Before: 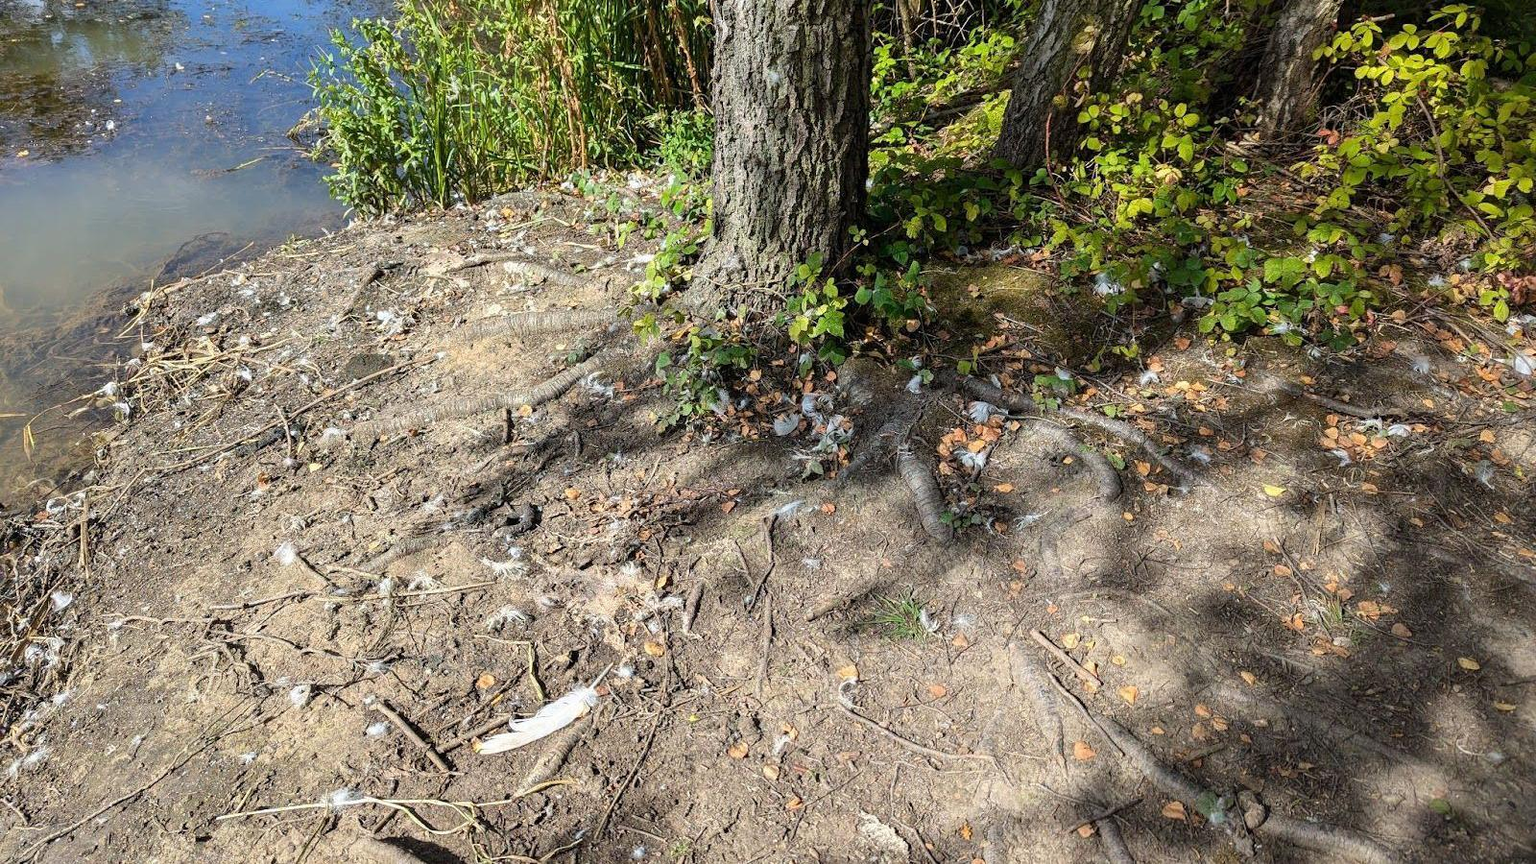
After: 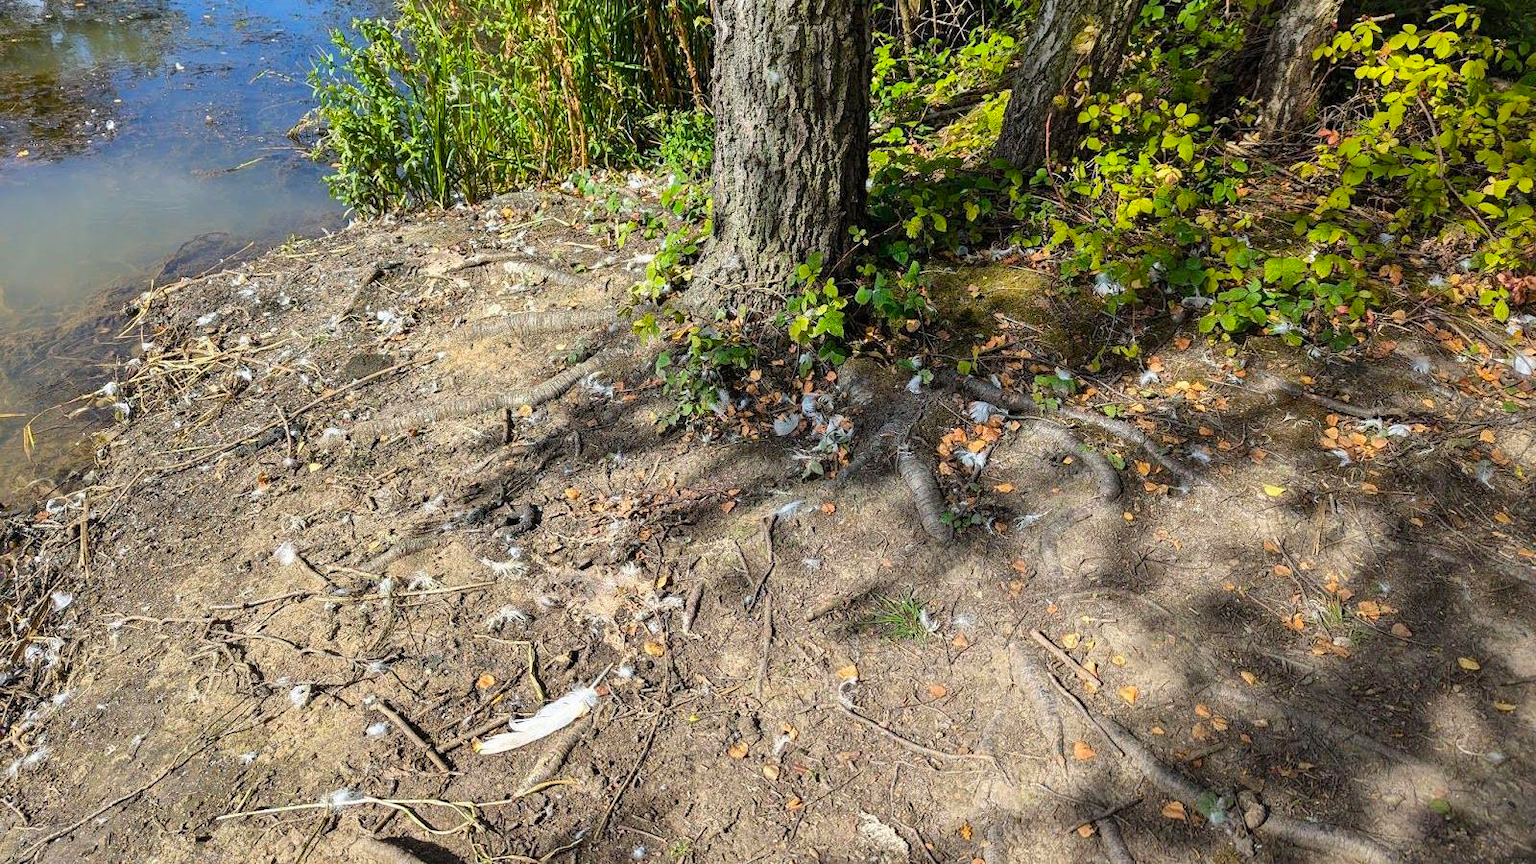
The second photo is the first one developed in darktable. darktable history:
shadows and highlights: shadows 52.88, soften with gaussian
color balance rgb: linear chroma grading › global chroma 0.636%, perceptual saturation grading › global saturation 25.777%
